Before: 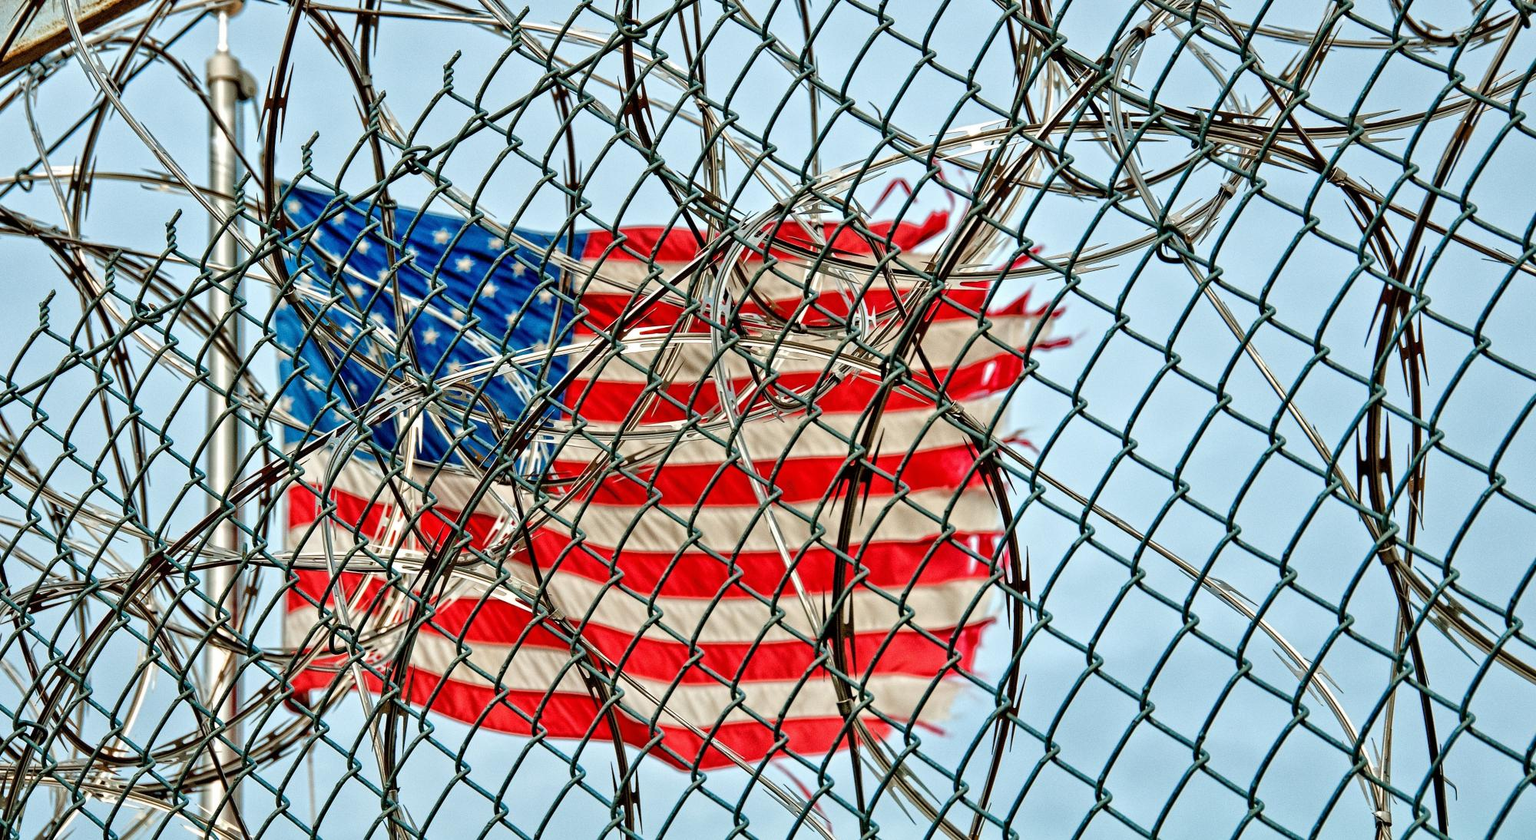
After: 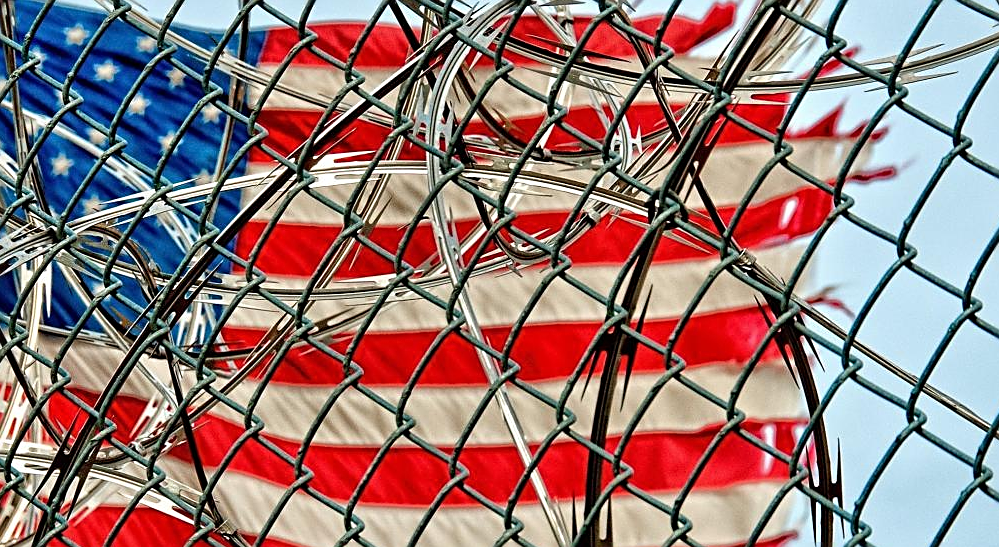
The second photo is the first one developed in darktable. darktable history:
crop: left 25%, top 25%, right 25%, bottom 25%
sharpen: on, module defaults
